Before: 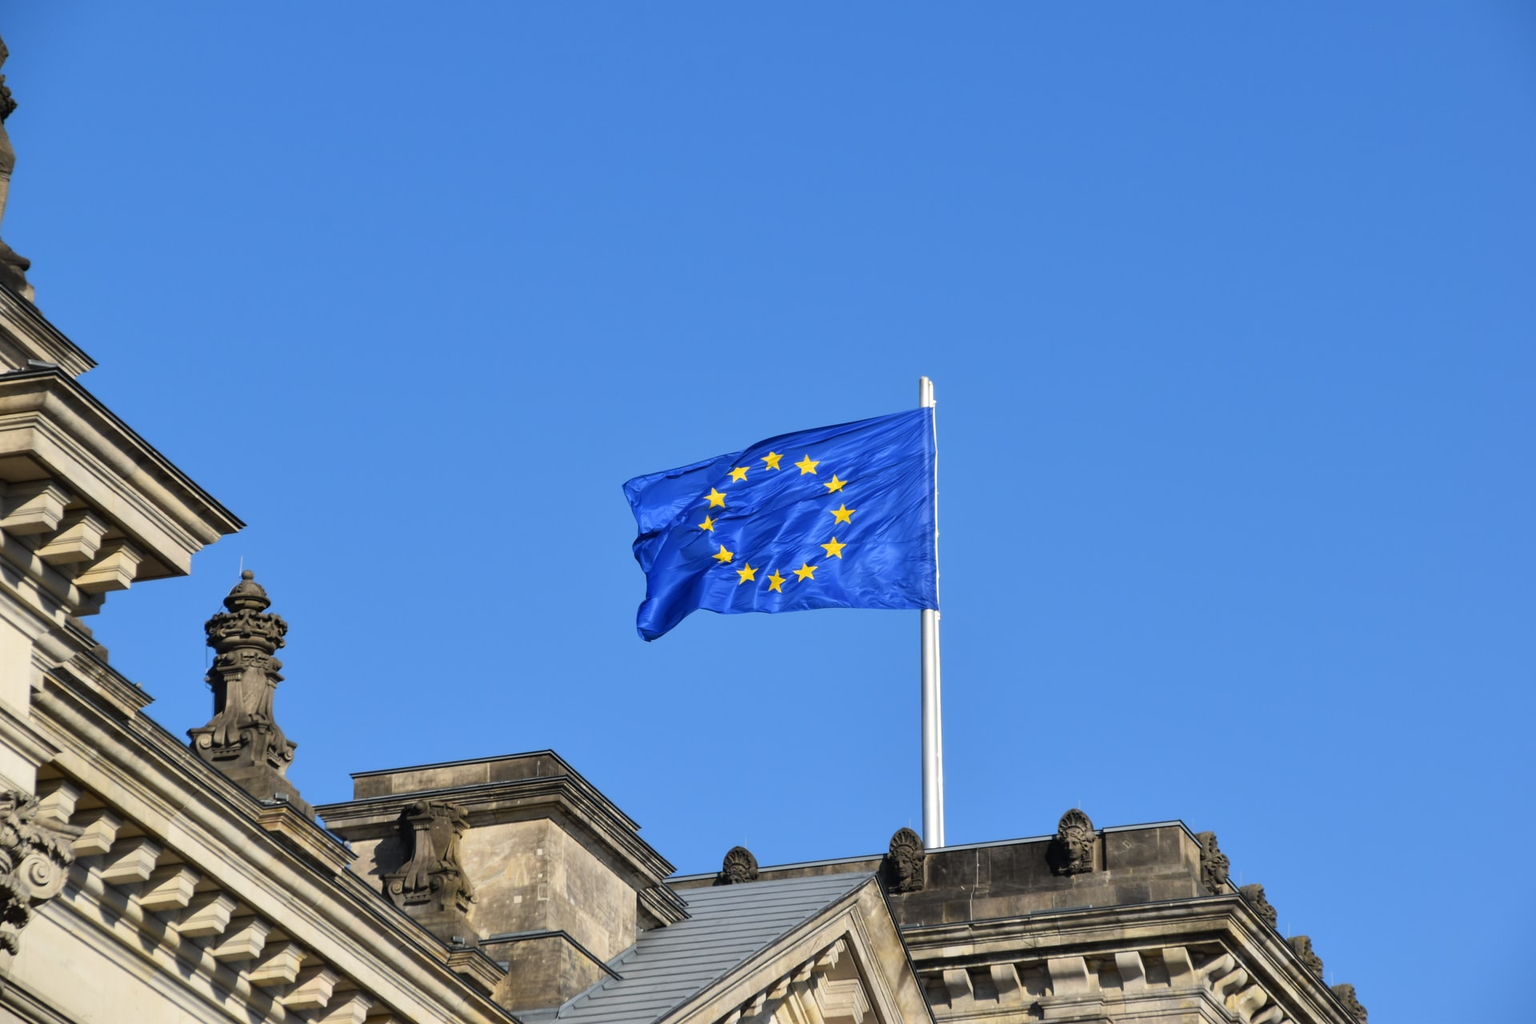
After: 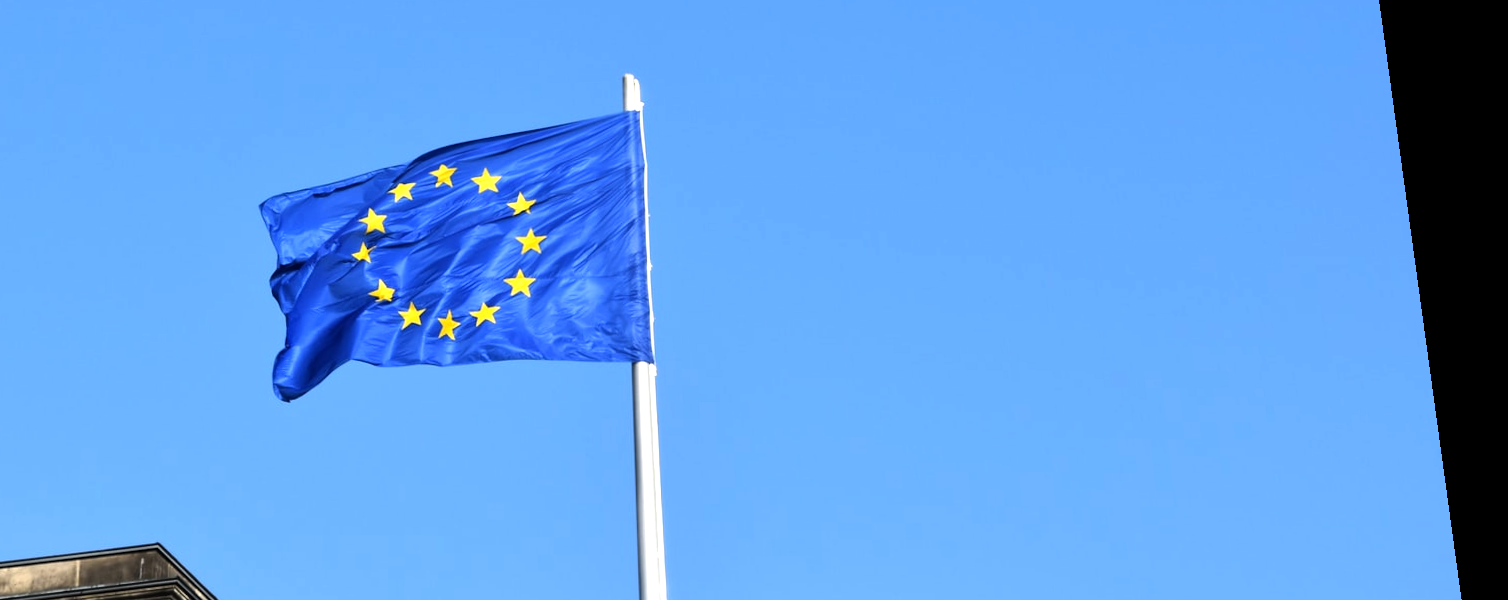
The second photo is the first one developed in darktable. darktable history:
crop and rotate: left 27.938%, top 27.046%, bottom 27.046%
tone equalizer: -8 EV -0.75 EV, -7 EV -0.7 EV, -6 EV -0.6 EV, -5 EV -0.4 EV, -3 EV 0.4 EV, -2 EV 0.6 EV, -1 EV 0.7 EV, +0 EV 0.75 EV, edges refinement/feathering 500, mask exposure compensation -1.57 EV, preserve details no
rotate and perspective: rotation 0.128°, lens shift (vertical) -0.181, lens shift (horizontal) -0.044, shear 0.001, automatic cropping off
